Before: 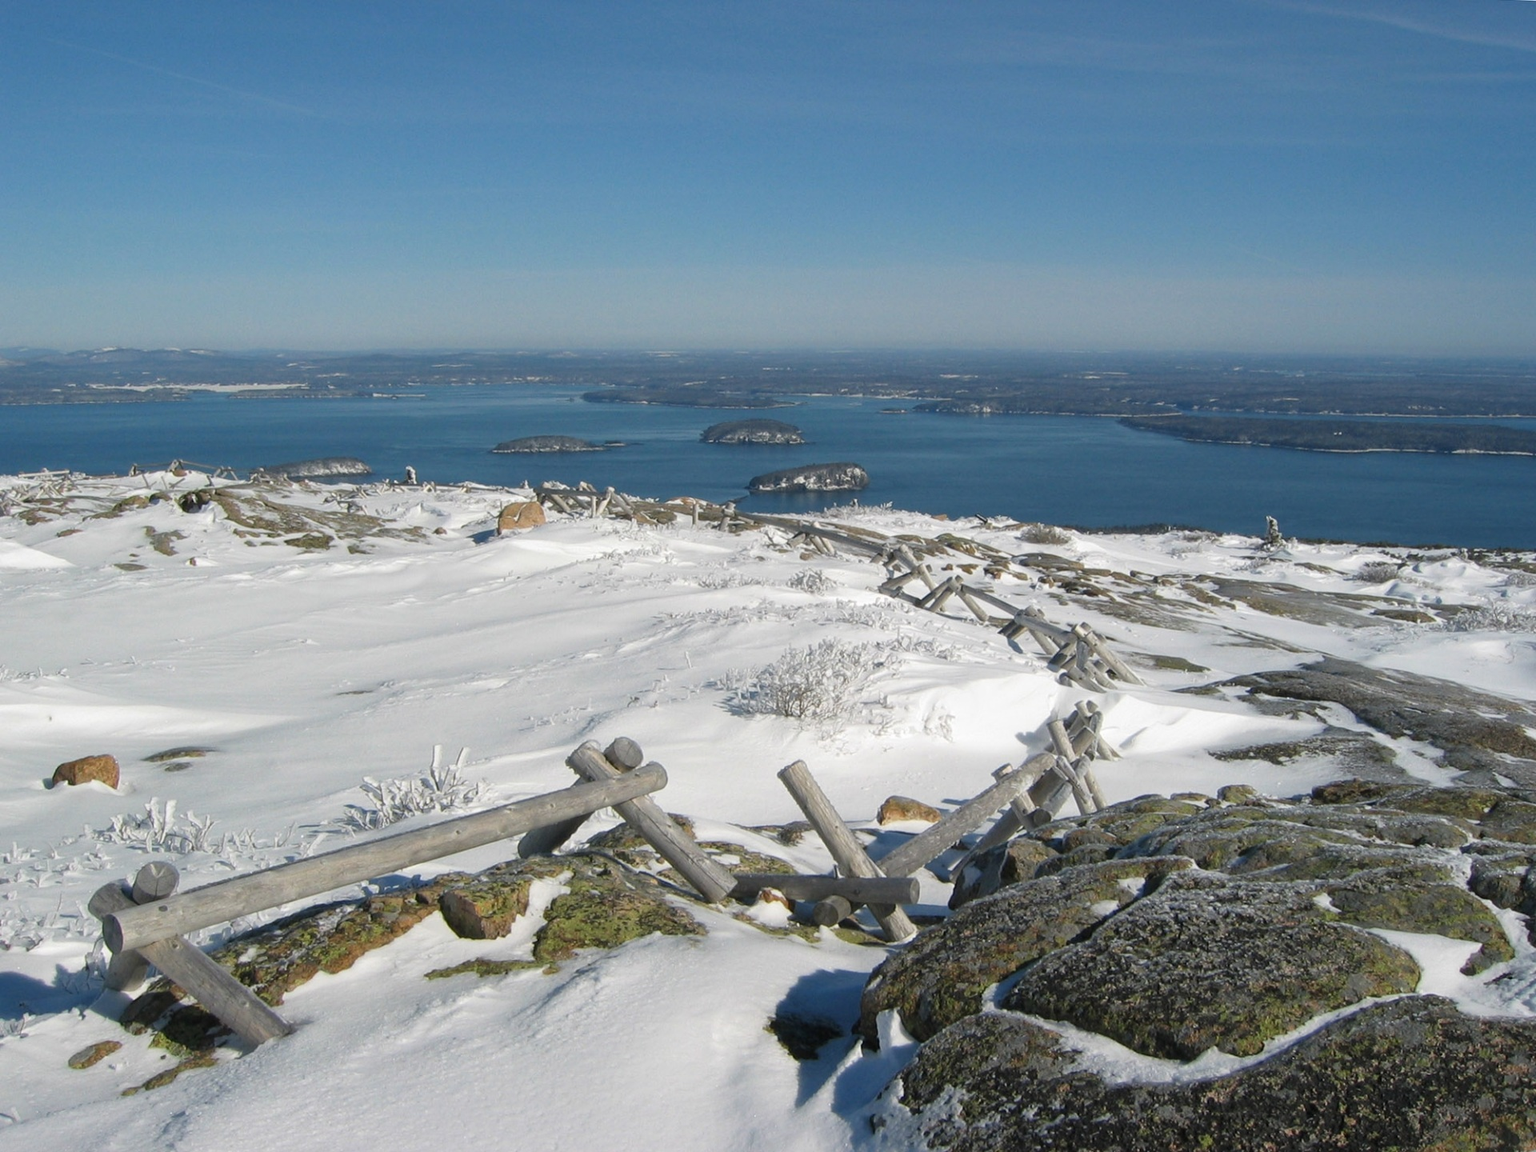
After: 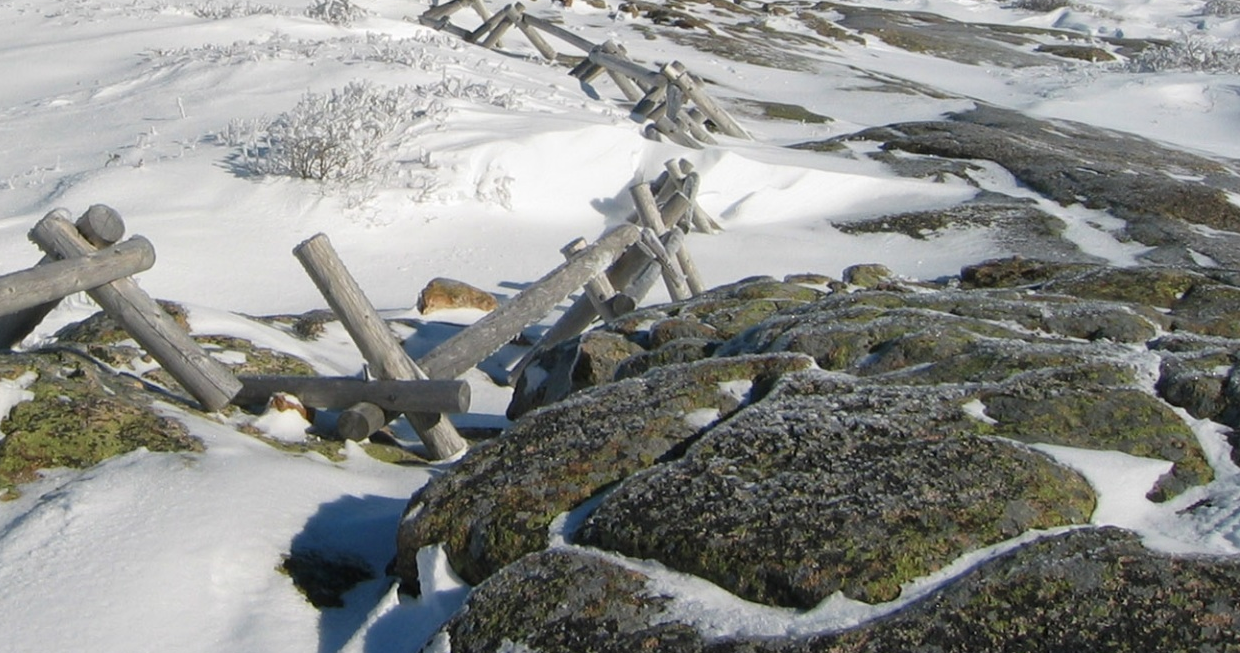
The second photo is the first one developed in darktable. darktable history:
crop and rotate: left 35.37%, top 49.793%, bottom 4.844%
